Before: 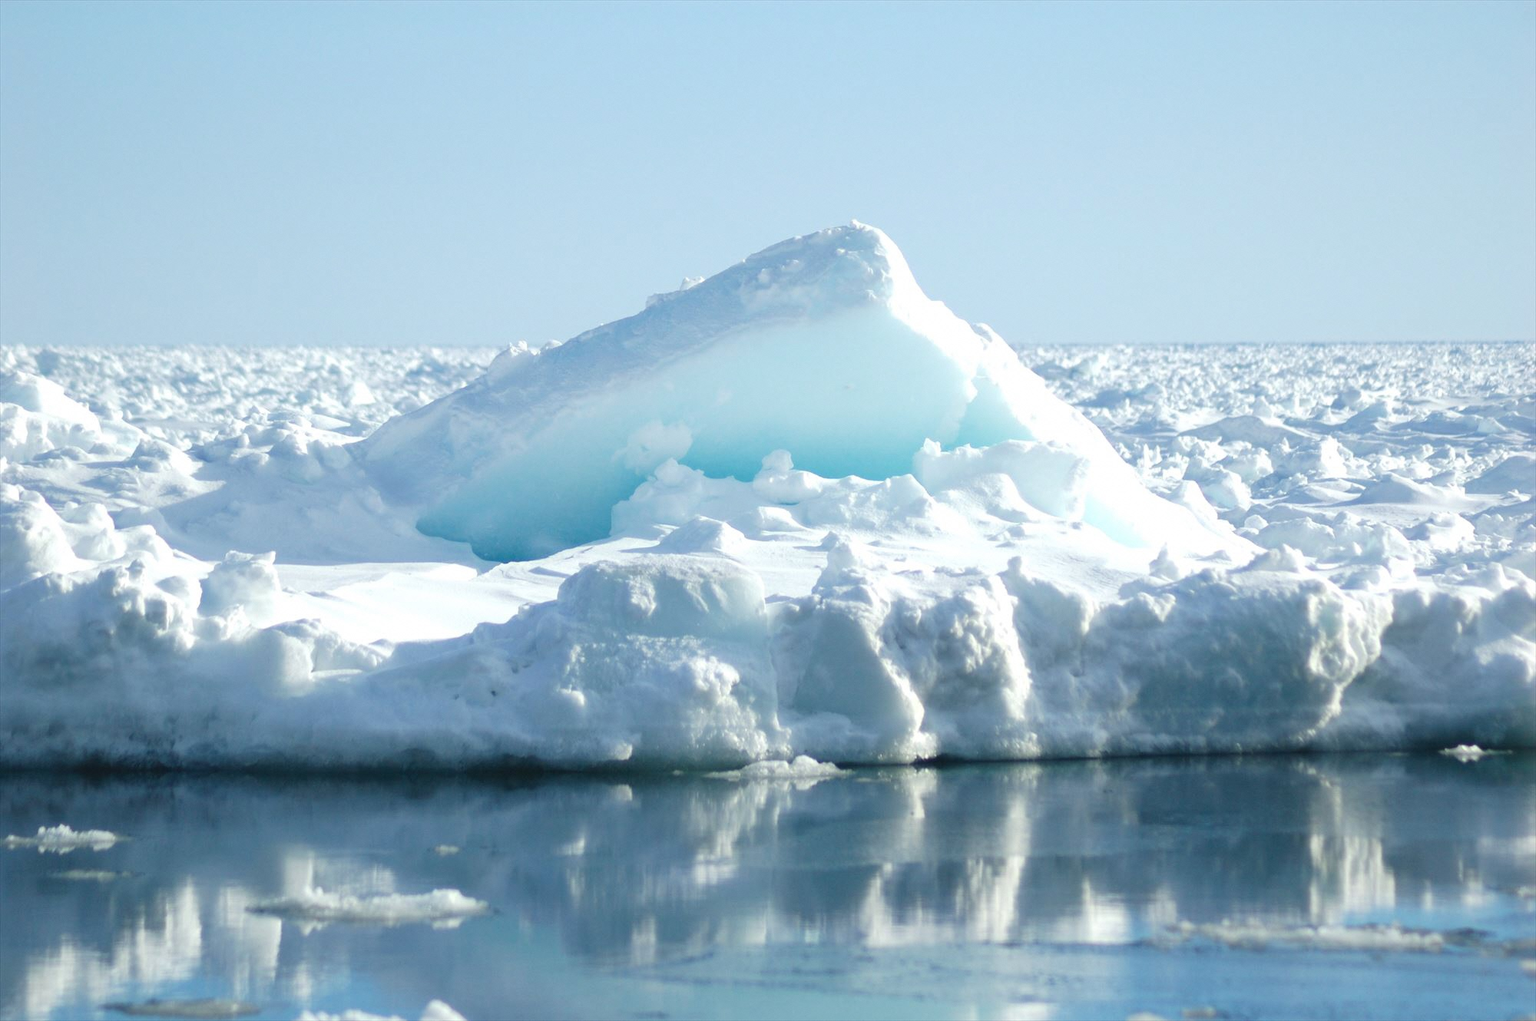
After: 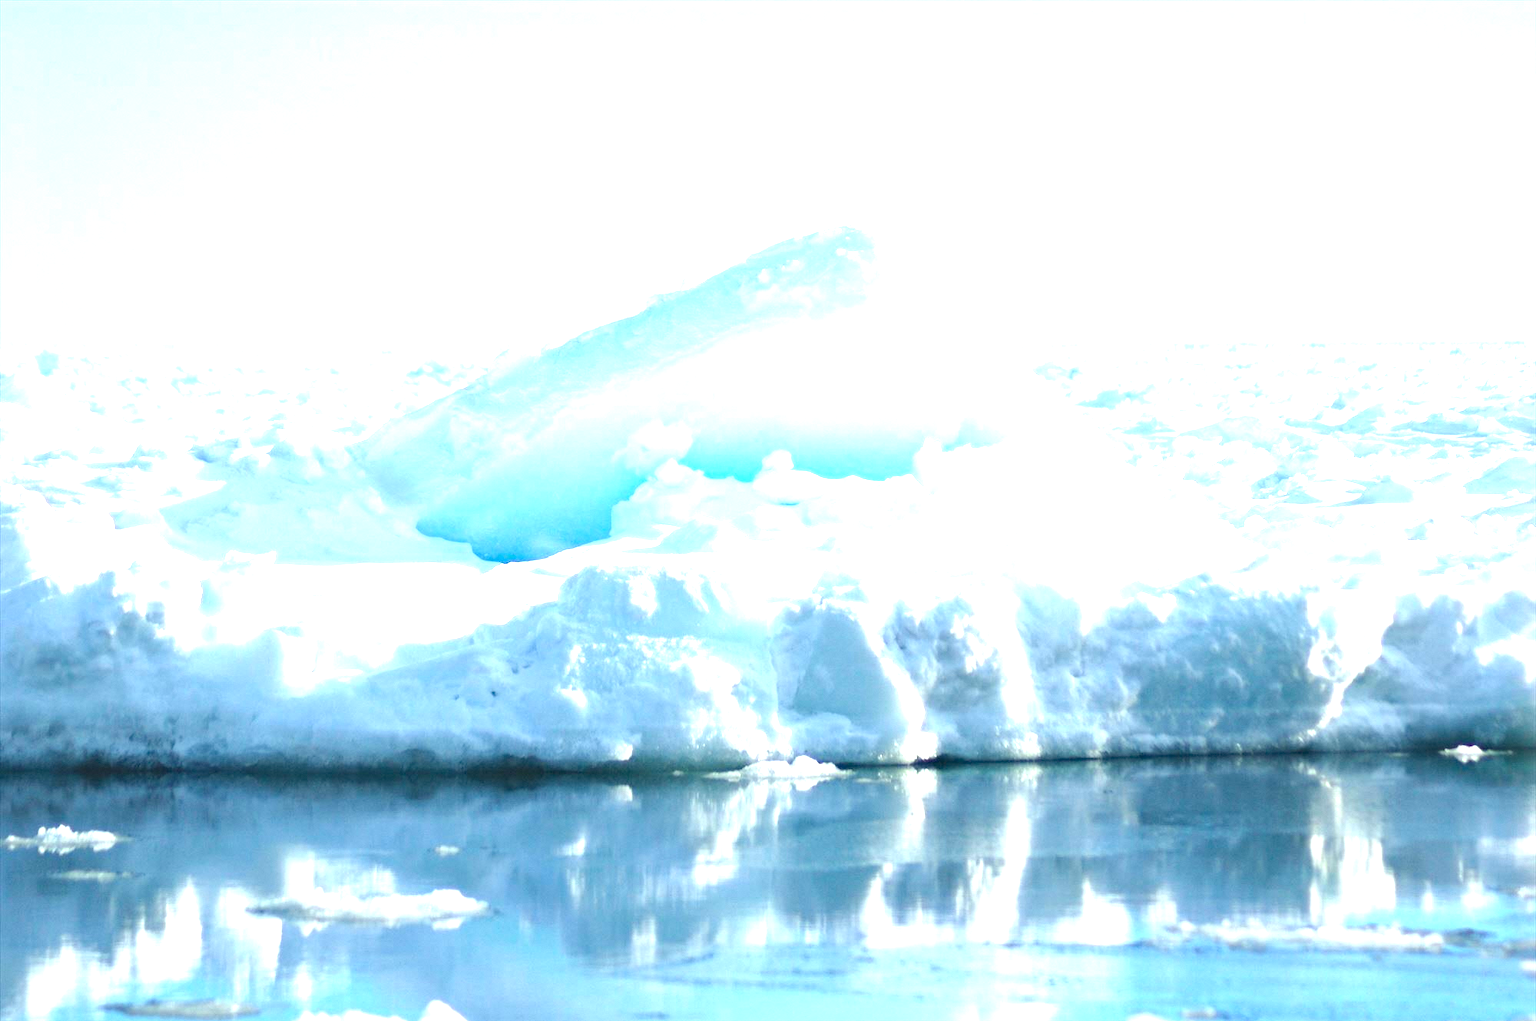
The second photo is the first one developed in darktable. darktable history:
haze removal: compatibility mode true, adaptive false
tone equalizer: -8 EV 0.06 EV, smoothing diameter 25%, edges refinement/feathering 10, preserve details guided filter
exposure: black level correction 0, exposure 1.5 EV, compensate exposure bias true, compensate highlight preservation false
